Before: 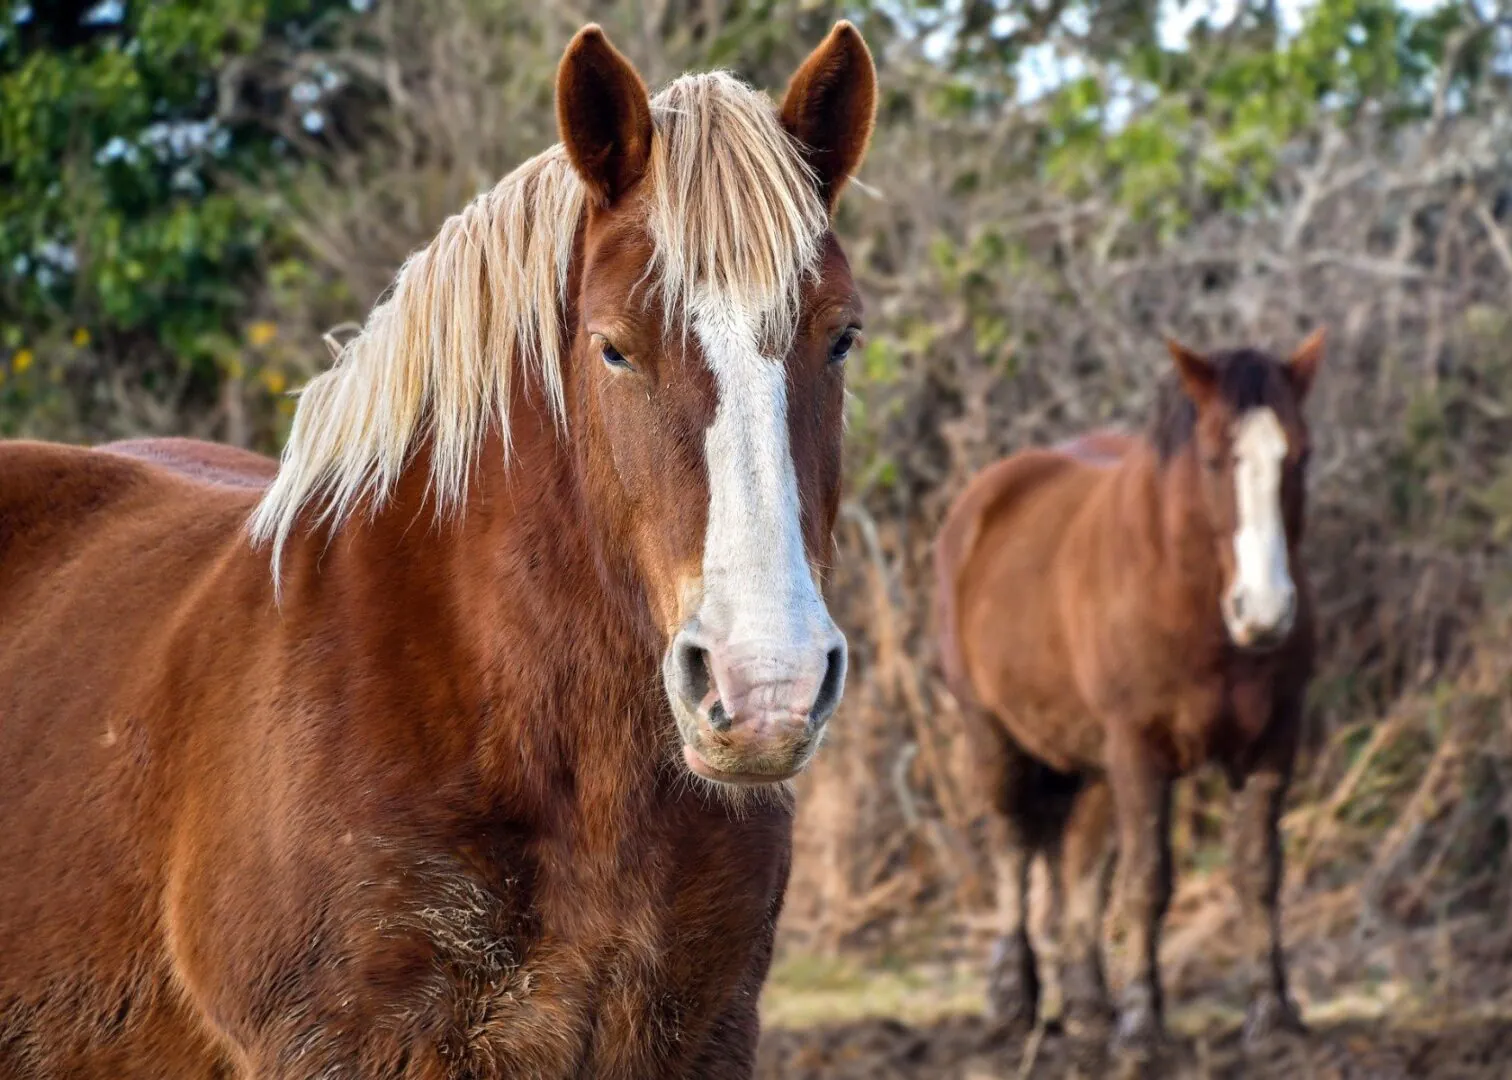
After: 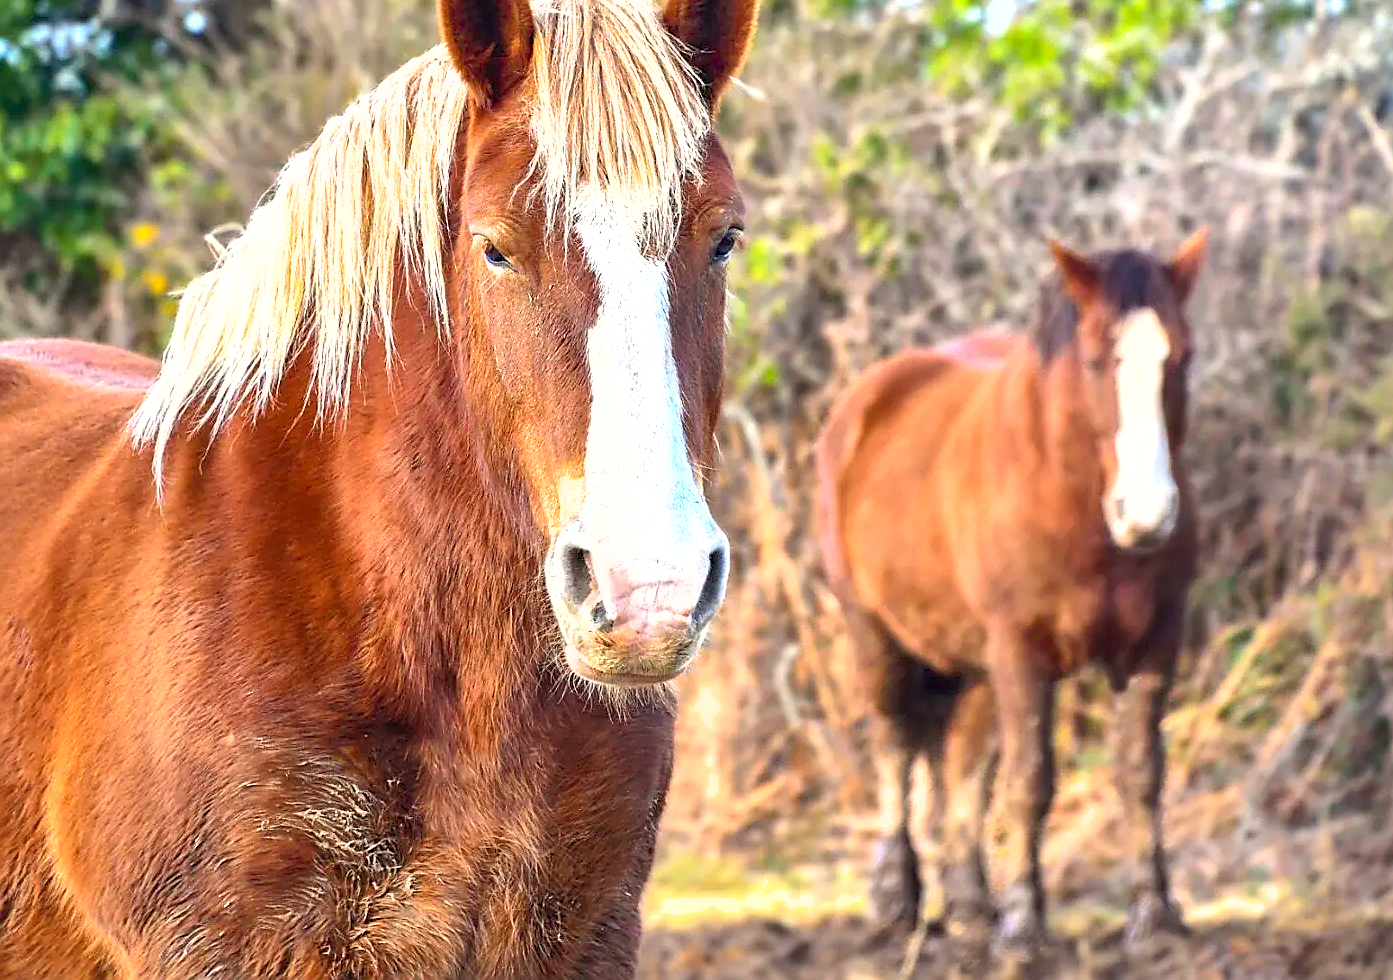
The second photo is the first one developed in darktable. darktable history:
crop and rotate: left 7.85%, top 9.216%
sharpen: radius 1.408, amount 1.24, threshold 0.767
shadows and highlights: on, module defaults
exposure: black level correction 0, exposure 1.001 EV, compensate exposure bias true, compensate highlight preservation false
contrast brightness saturation: contrast 0.203, brightness 0.156, saturation 0.223
